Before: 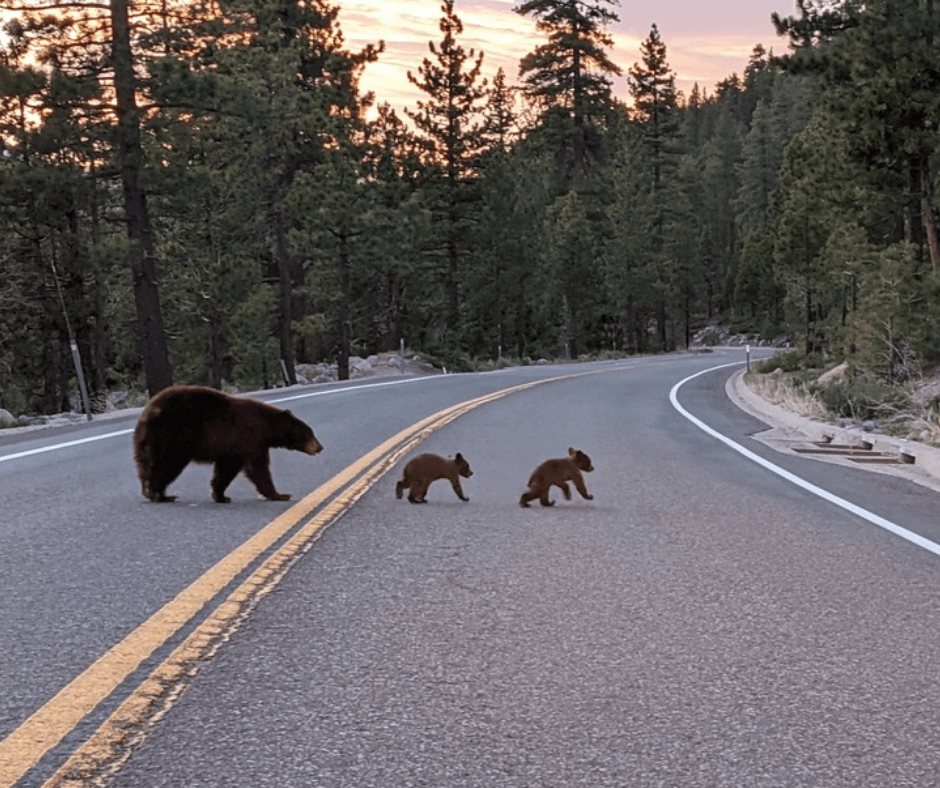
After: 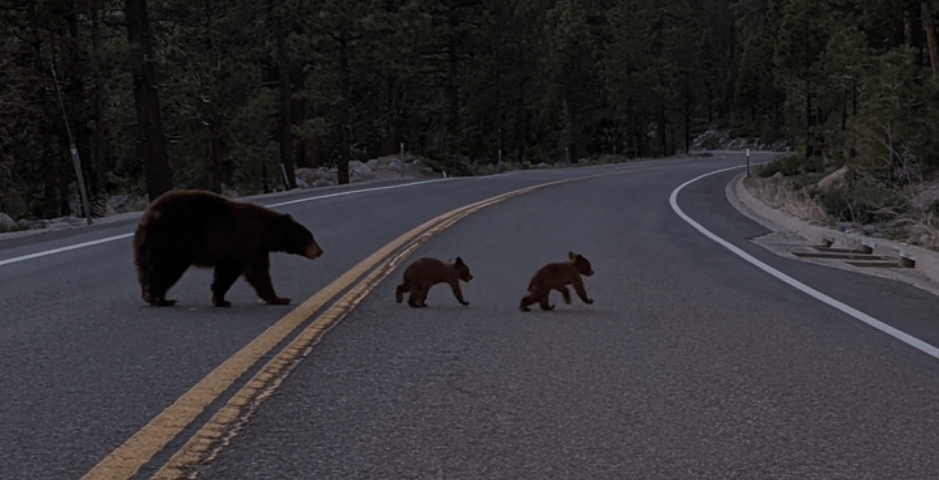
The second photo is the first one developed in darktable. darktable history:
crop and rotate: top 24.991%, bottom 14.042%
tone equalizer: -8 EV -2 EV, -7 EV -1.96 EV, -6 EV -1.98 EV, -5 EV -1.97 EV, -4 EV -1.99 EV, -3 EV -2 EV, -2 EV -1.97 EV, -1 EV -1.61 EV, +0 EV -2 EV, edges refinement/feathering 500, mask exposure compensation -1.57 EV, preserve details no
